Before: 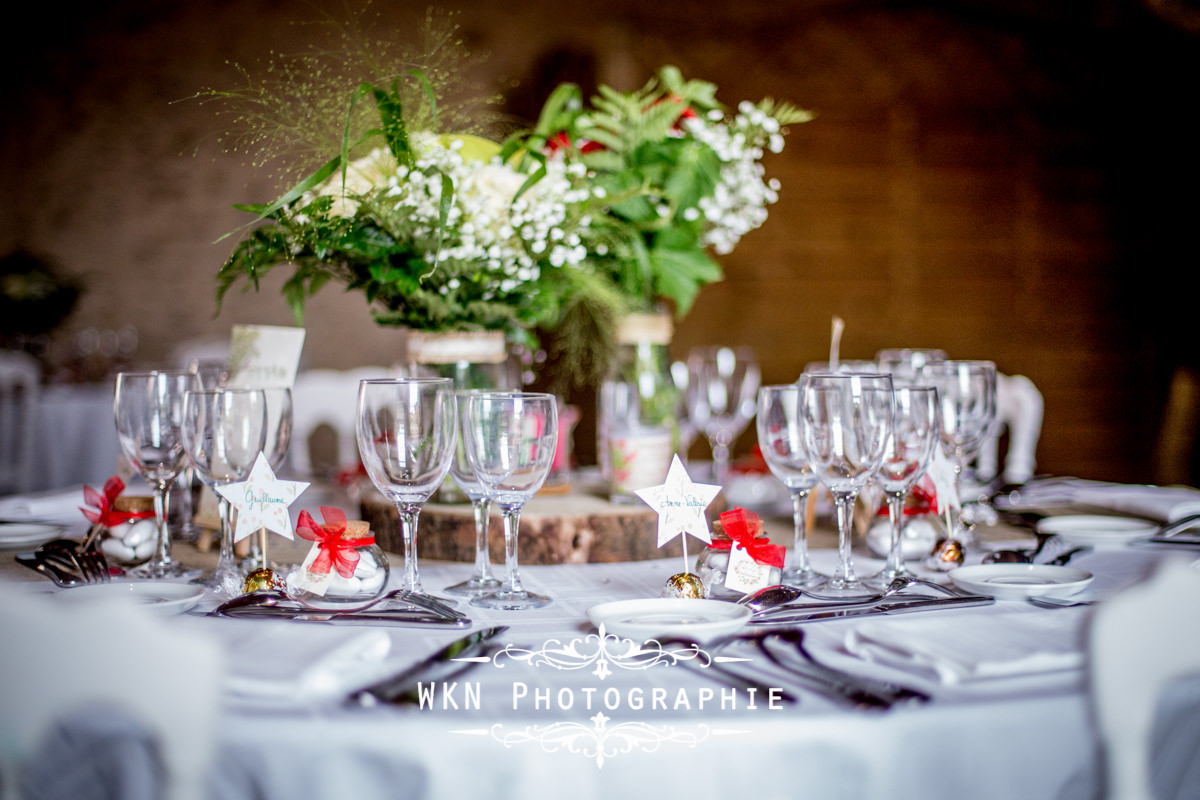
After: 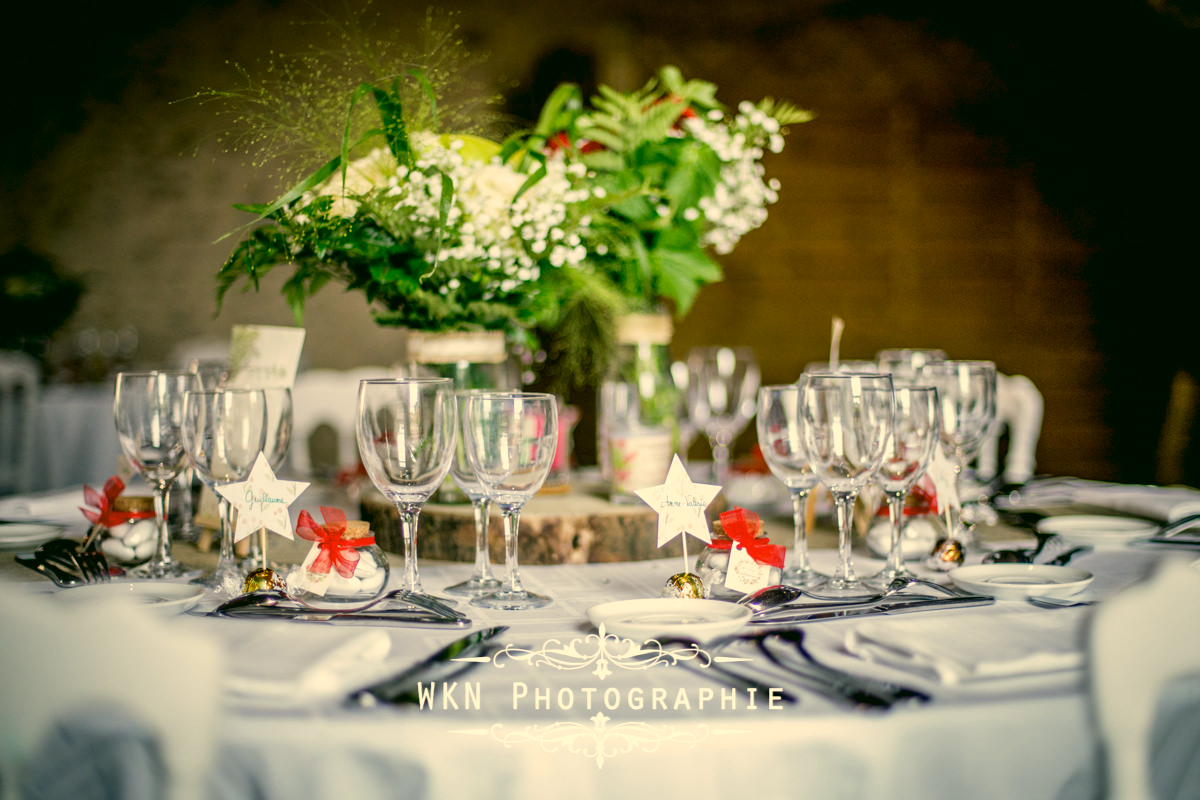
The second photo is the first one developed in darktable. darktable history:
color correction: highlights a* 4.9, highlights b* 24.35, shadows a* -15.83, shadows b* 3.73
